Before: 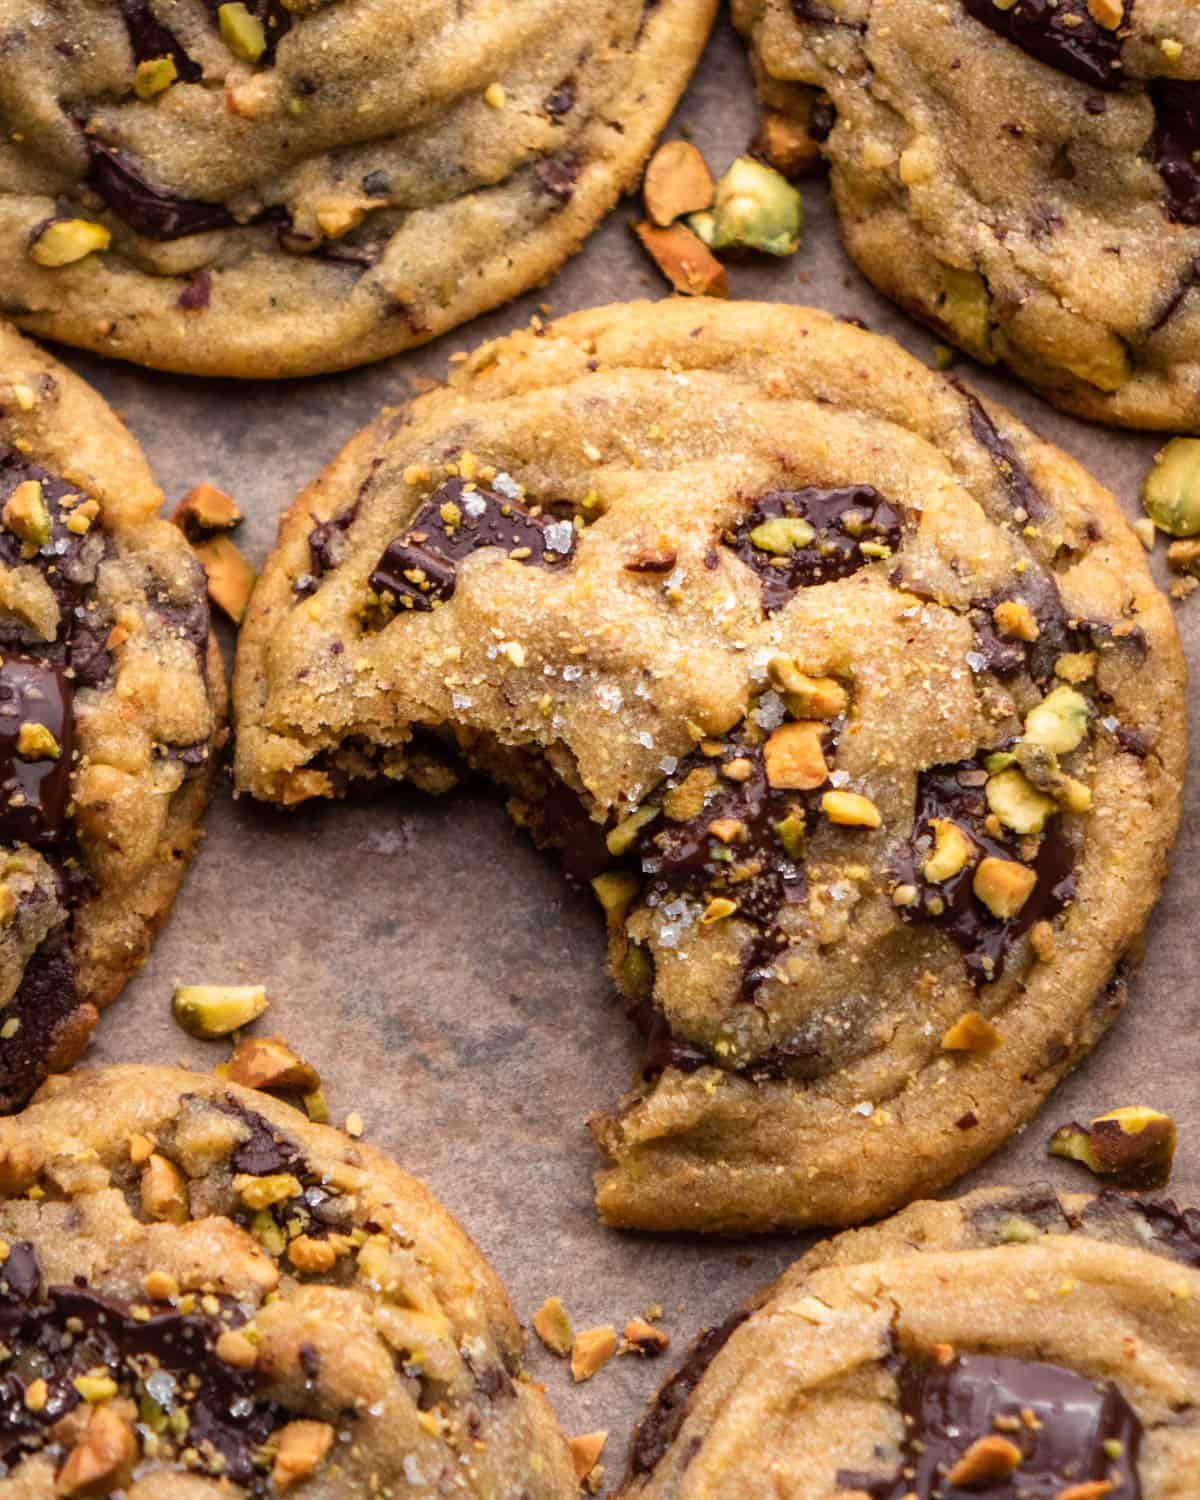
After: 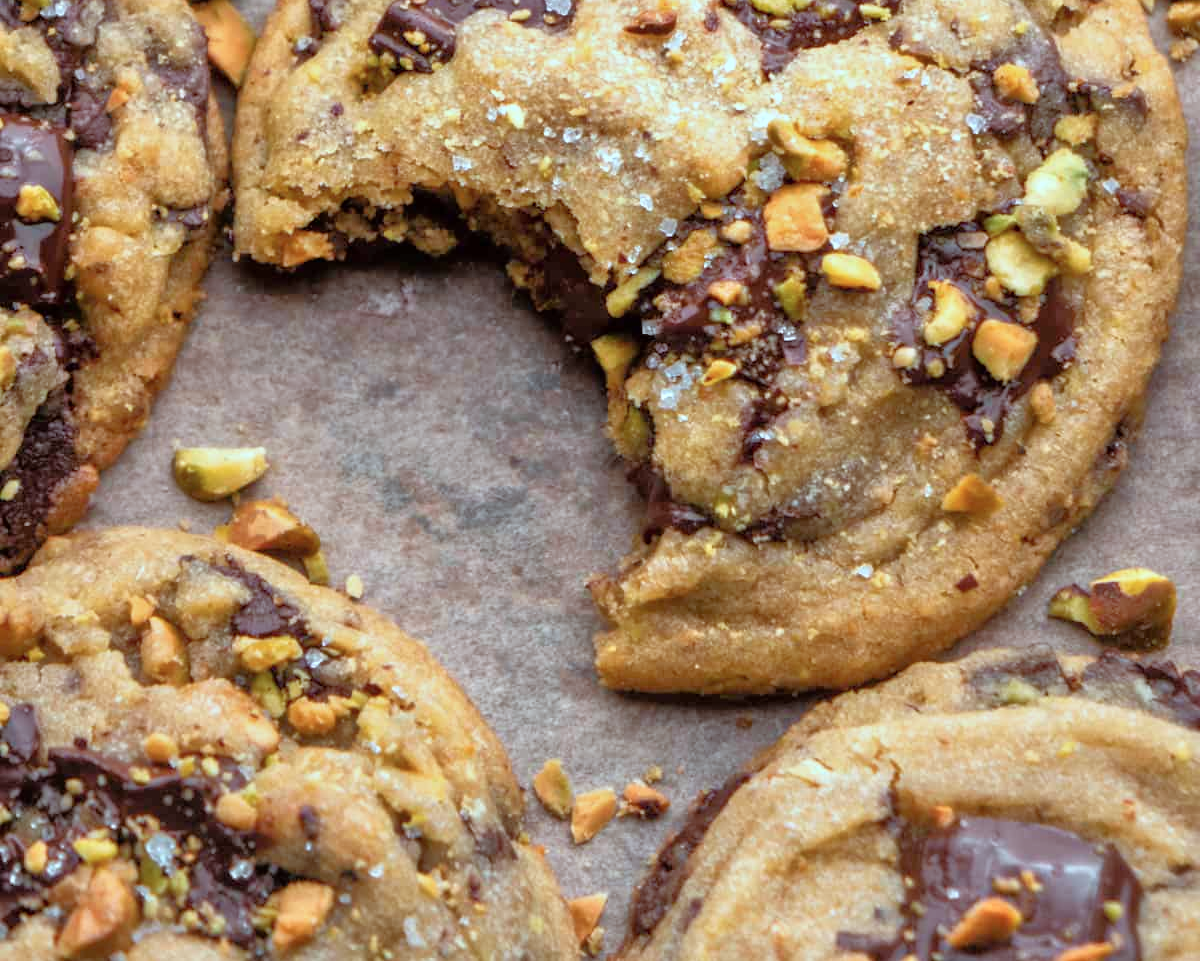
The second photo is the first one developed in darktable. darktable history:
color correction: highlights a* -11.52, highlights b* -15.27
crop and rotate: top 35.871%
tone equalizer: -7 EV 0.151 EV, -6 EV 0.568 EV, -5 EV 1.18 EV, -4 EV 1.3 EV, -3 EV 1.17 EV, -2 EV 0.6 EV, -1 EV 0.157 EV
